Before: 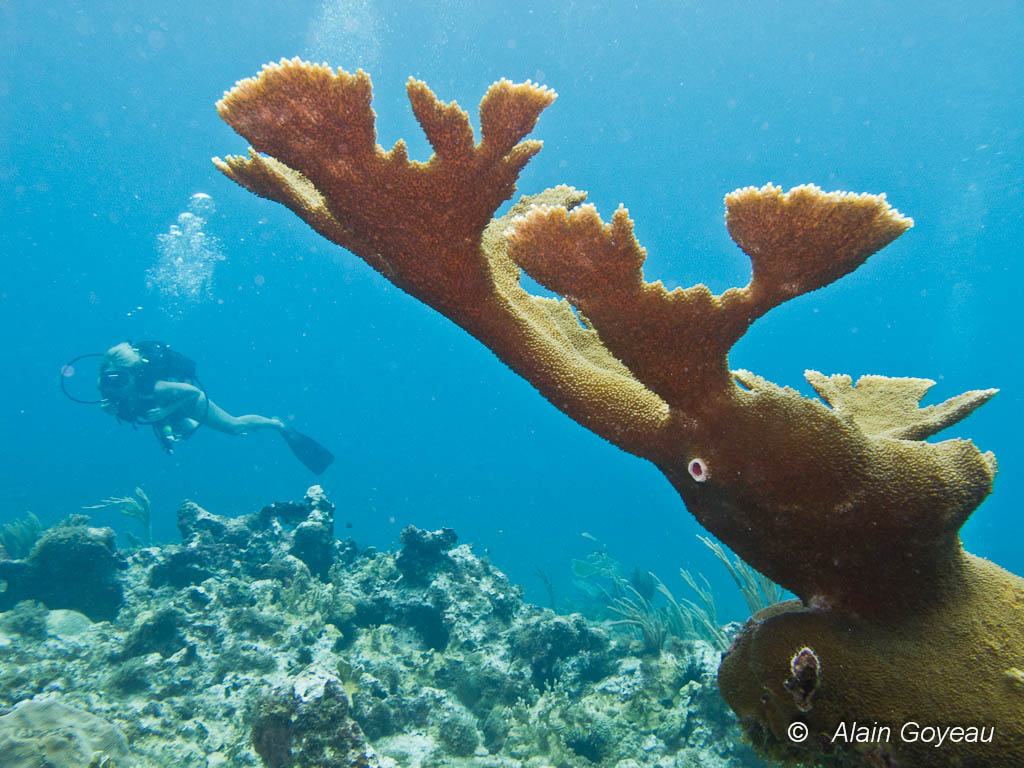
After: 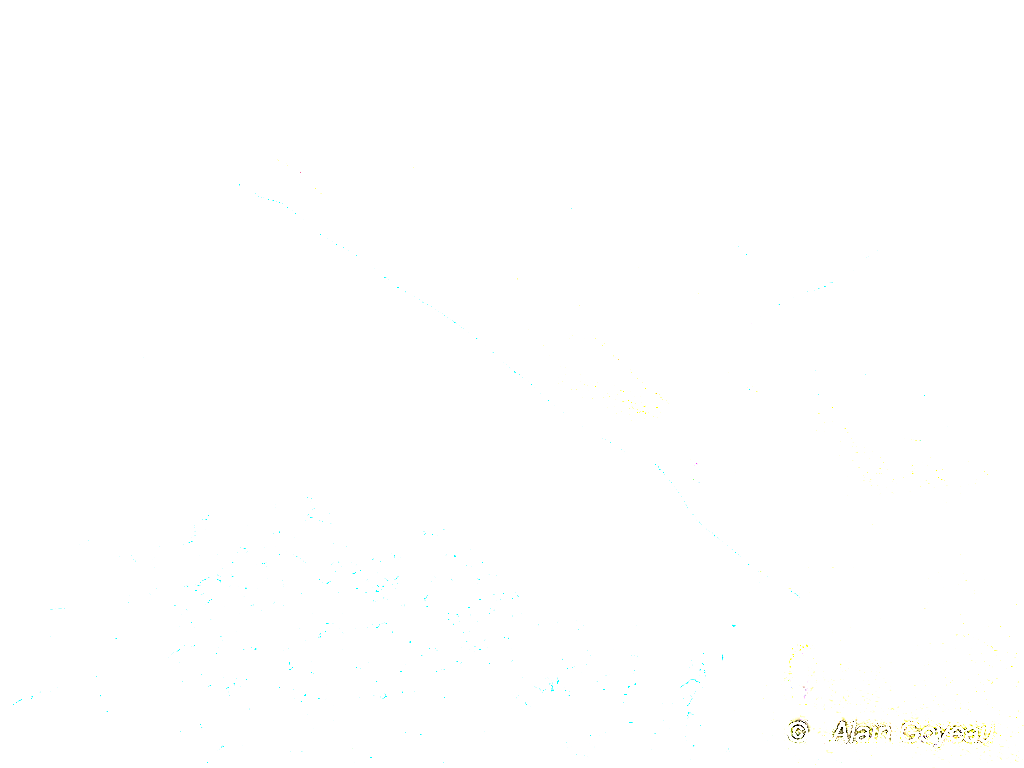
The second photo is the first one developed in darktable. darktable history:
color correction: highlights a* 6.27, highlights b* 8.19, shadows a* 5.94, shadows b* 7.23, saturation 0.9
exposure: exposure 8 EV, compensate highlight preservation false
sharpen: on, module defaults
